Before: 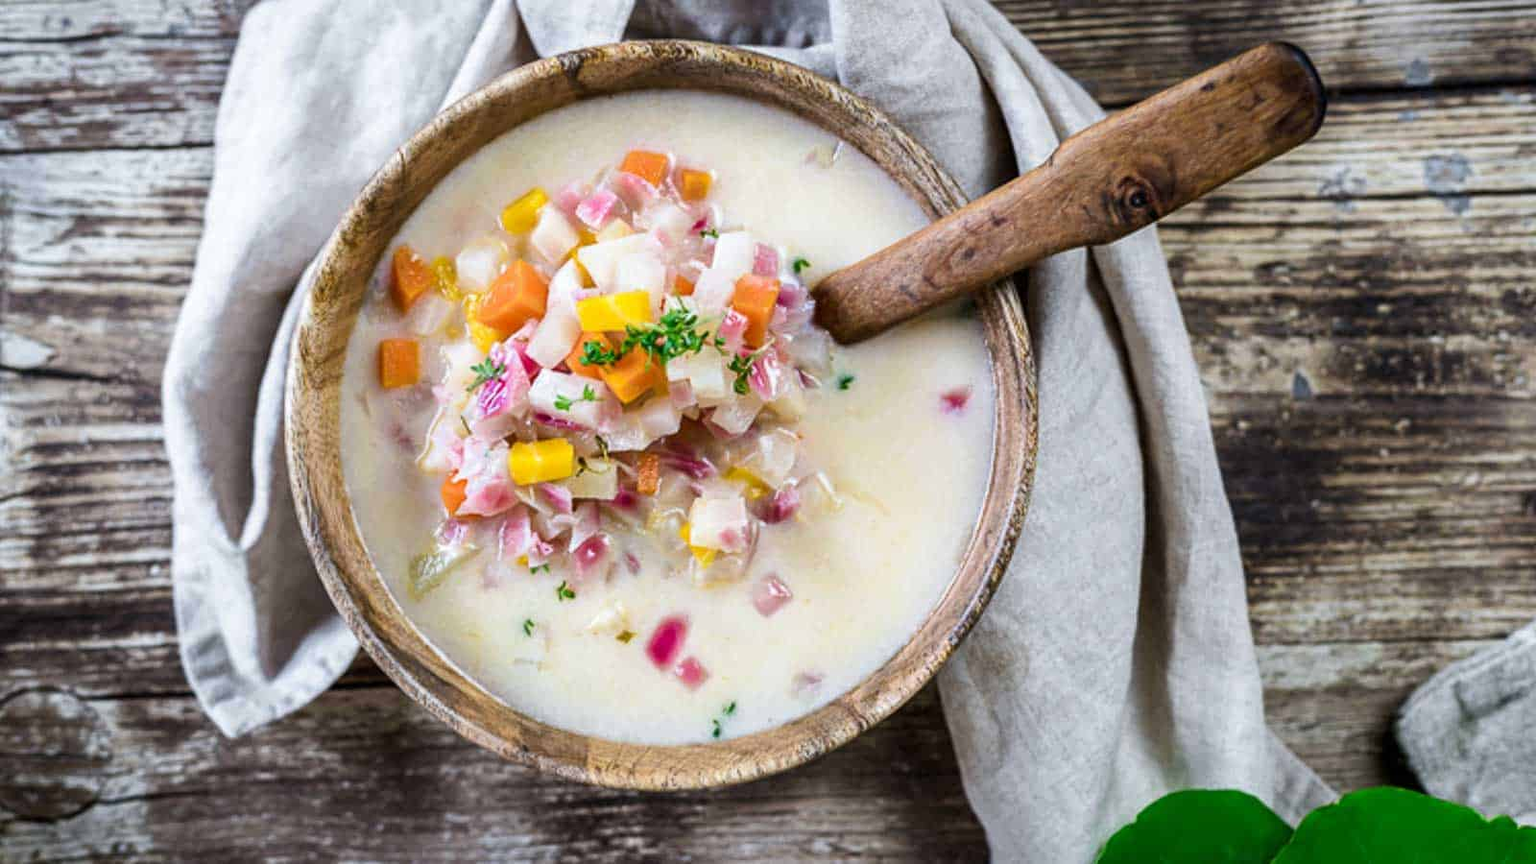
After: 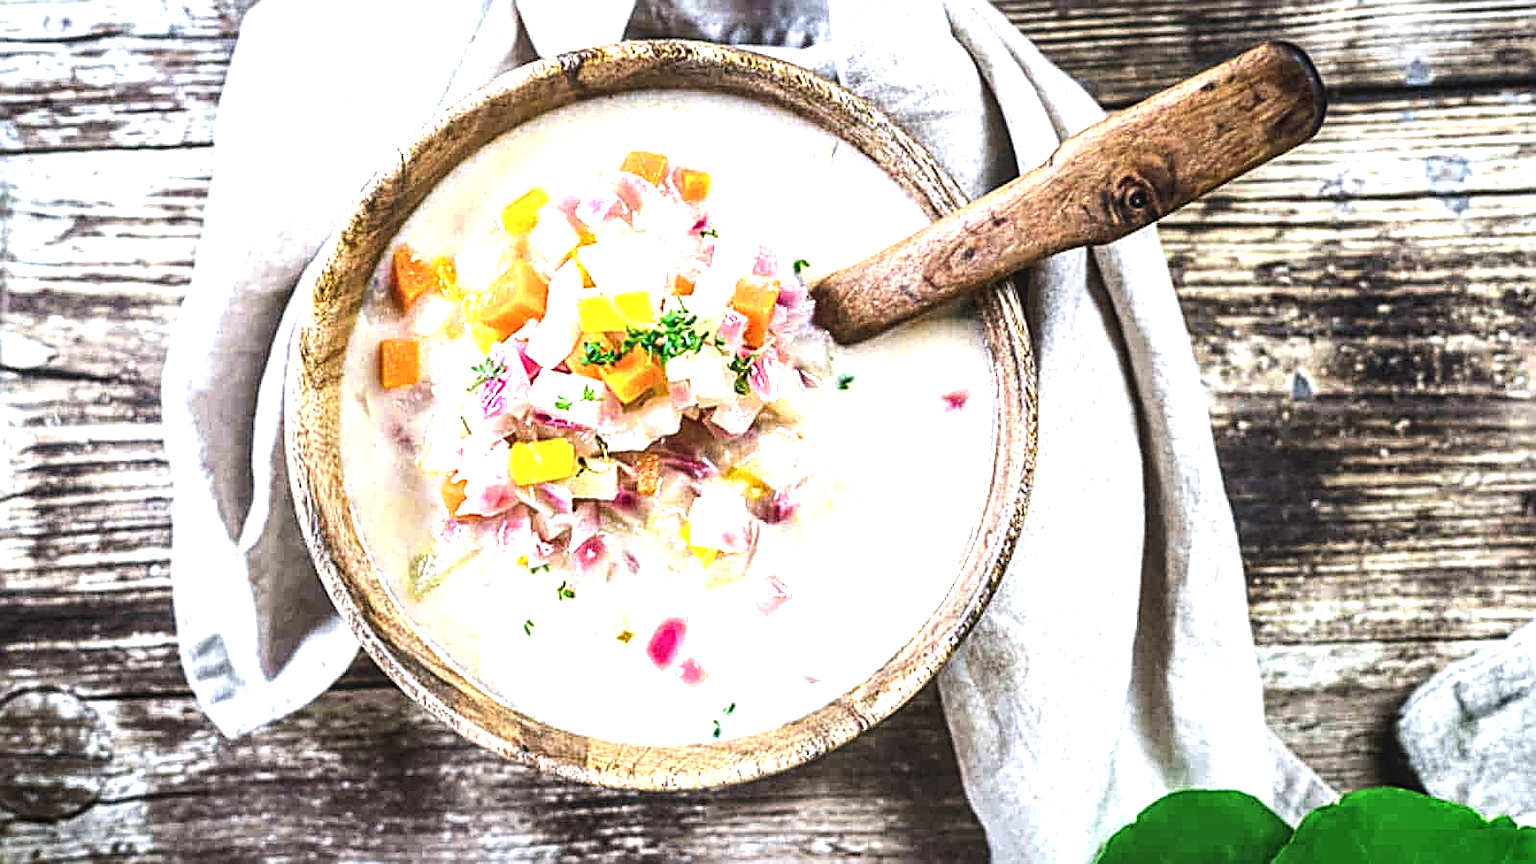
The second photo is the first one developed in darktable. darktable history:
sharpen: radius 2.543, amount 0.636
exposure: black level correction -0.005, exposure 0.622 EV, compensate highlight preservation false
local contrast: on, module defaults
tone equalizer: -8 EV -0.75 EV, -7 EV -0.7 EV, -6 EV -0.6 EV, -5 EV -0.4 EV, -3 EV 0.4 EV, -2 EV 0.6 EV, -1 EV 0.7 EV, +0 EV 0.75 EV, edges refinement/feathering 500, mask exposure compensation -1.57 EV, preserve details no
